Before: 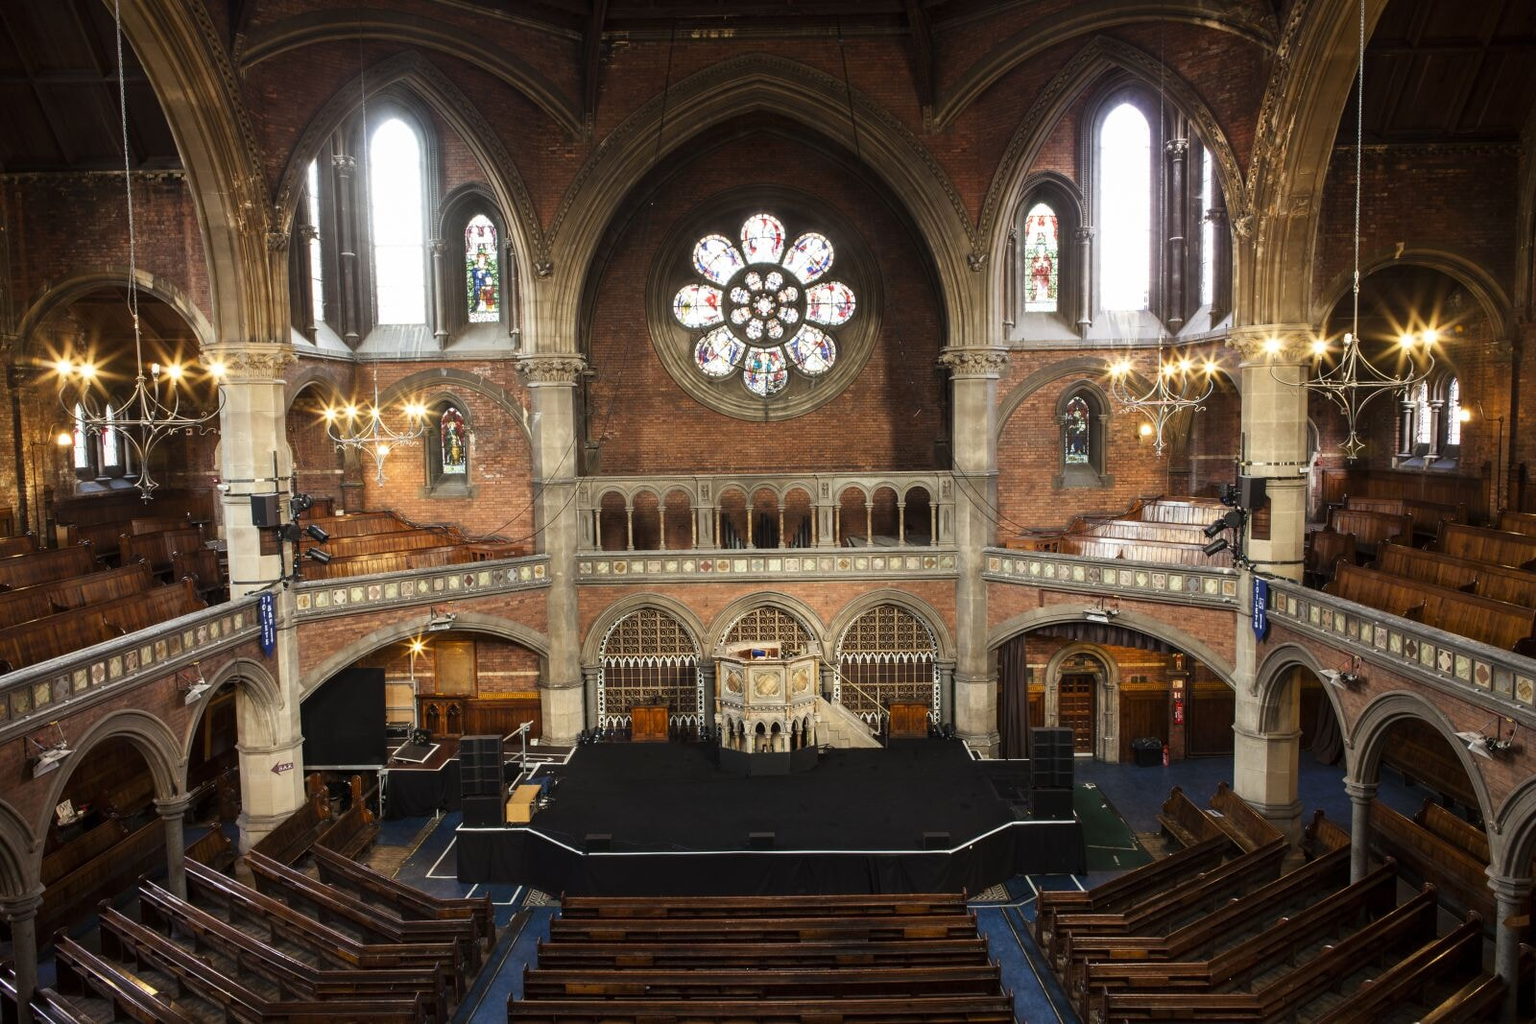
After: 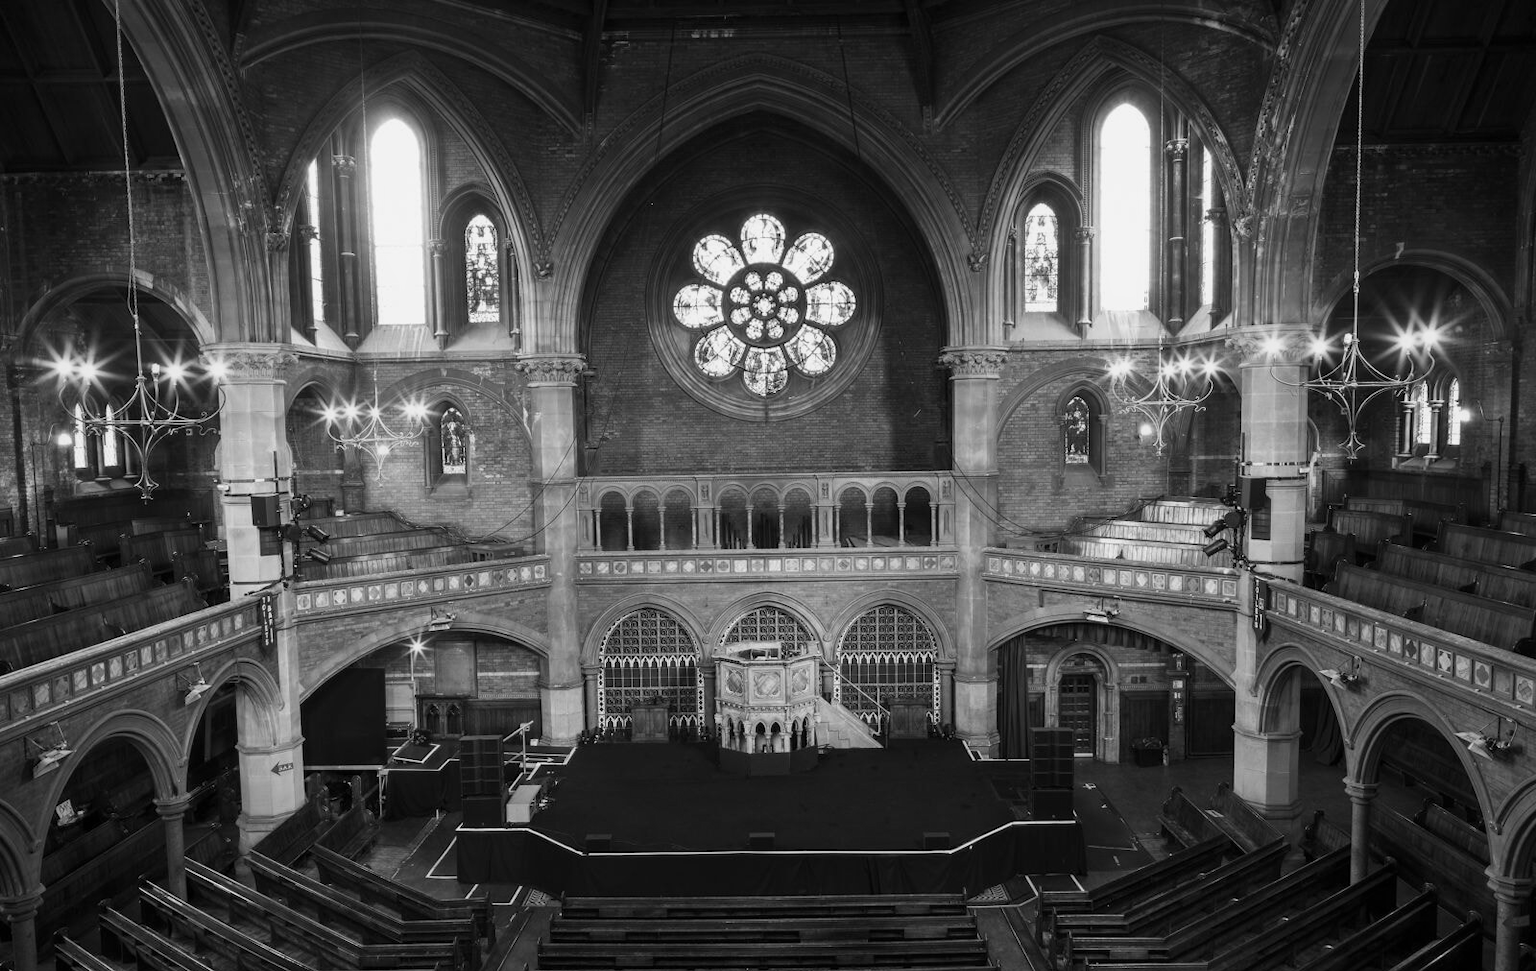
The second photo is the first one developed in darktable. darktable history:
white balance: red 0.954, blue 1.079
rgb levels: preserve colors max RGB
crop and rotate: top 0%, bottom 5.097%
monochrome: a 14.95, b -89.96
